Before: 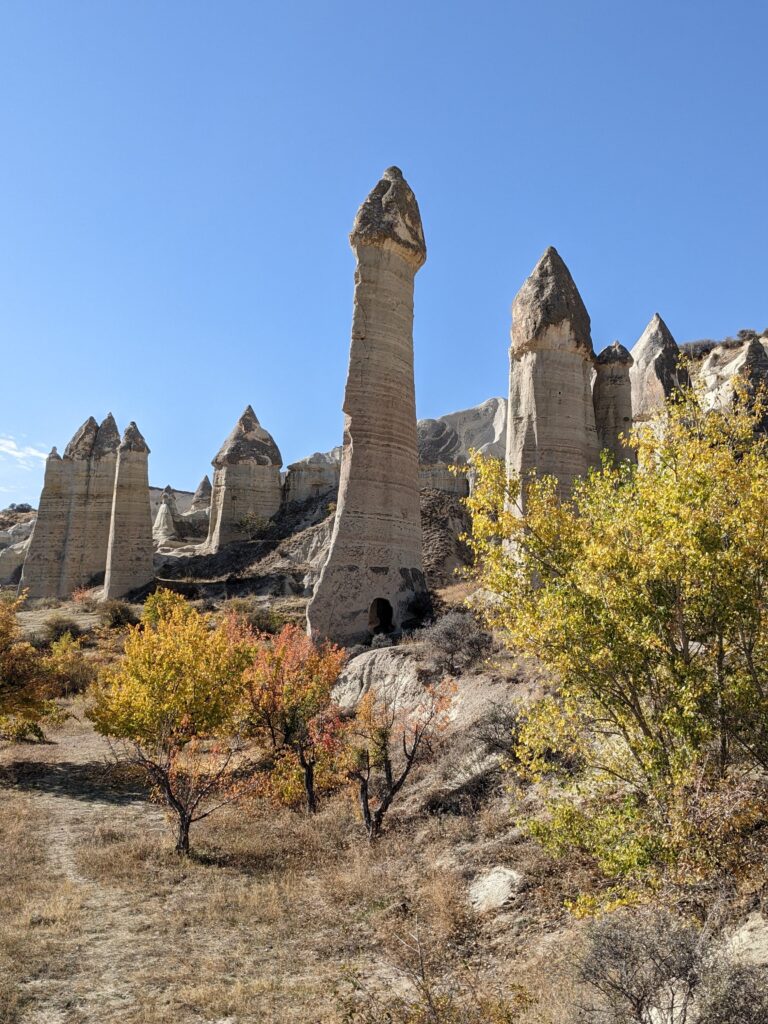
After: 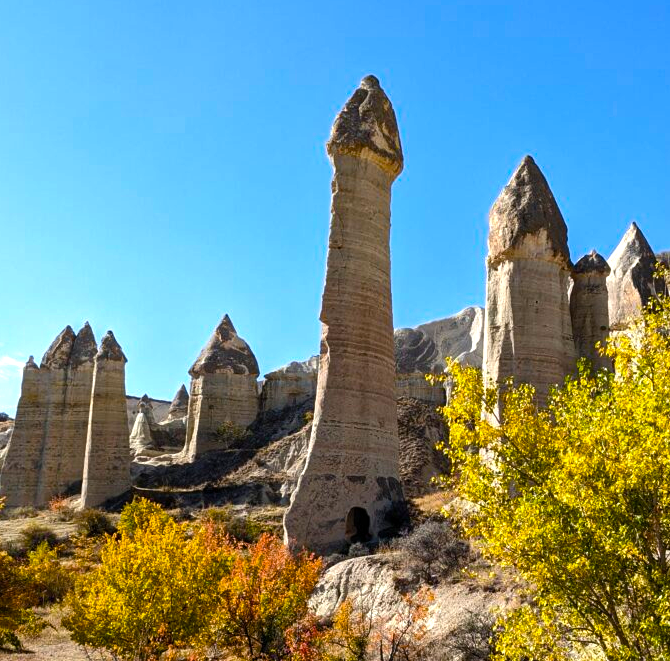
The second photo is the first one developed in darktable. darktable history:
color balance rgb: linear chroma grading › global chroma 9%, perceptual saturation grading › global saturation 36%, perceptual saturation grading › shadows 35%, perceptual brilliance grading › global brilliance 15%, perceptual brilliance grading › shadows -35%, global vibrance 15%
crop: left 3.015%, top 8.969%, right 9.647%, bottom 26.457%
